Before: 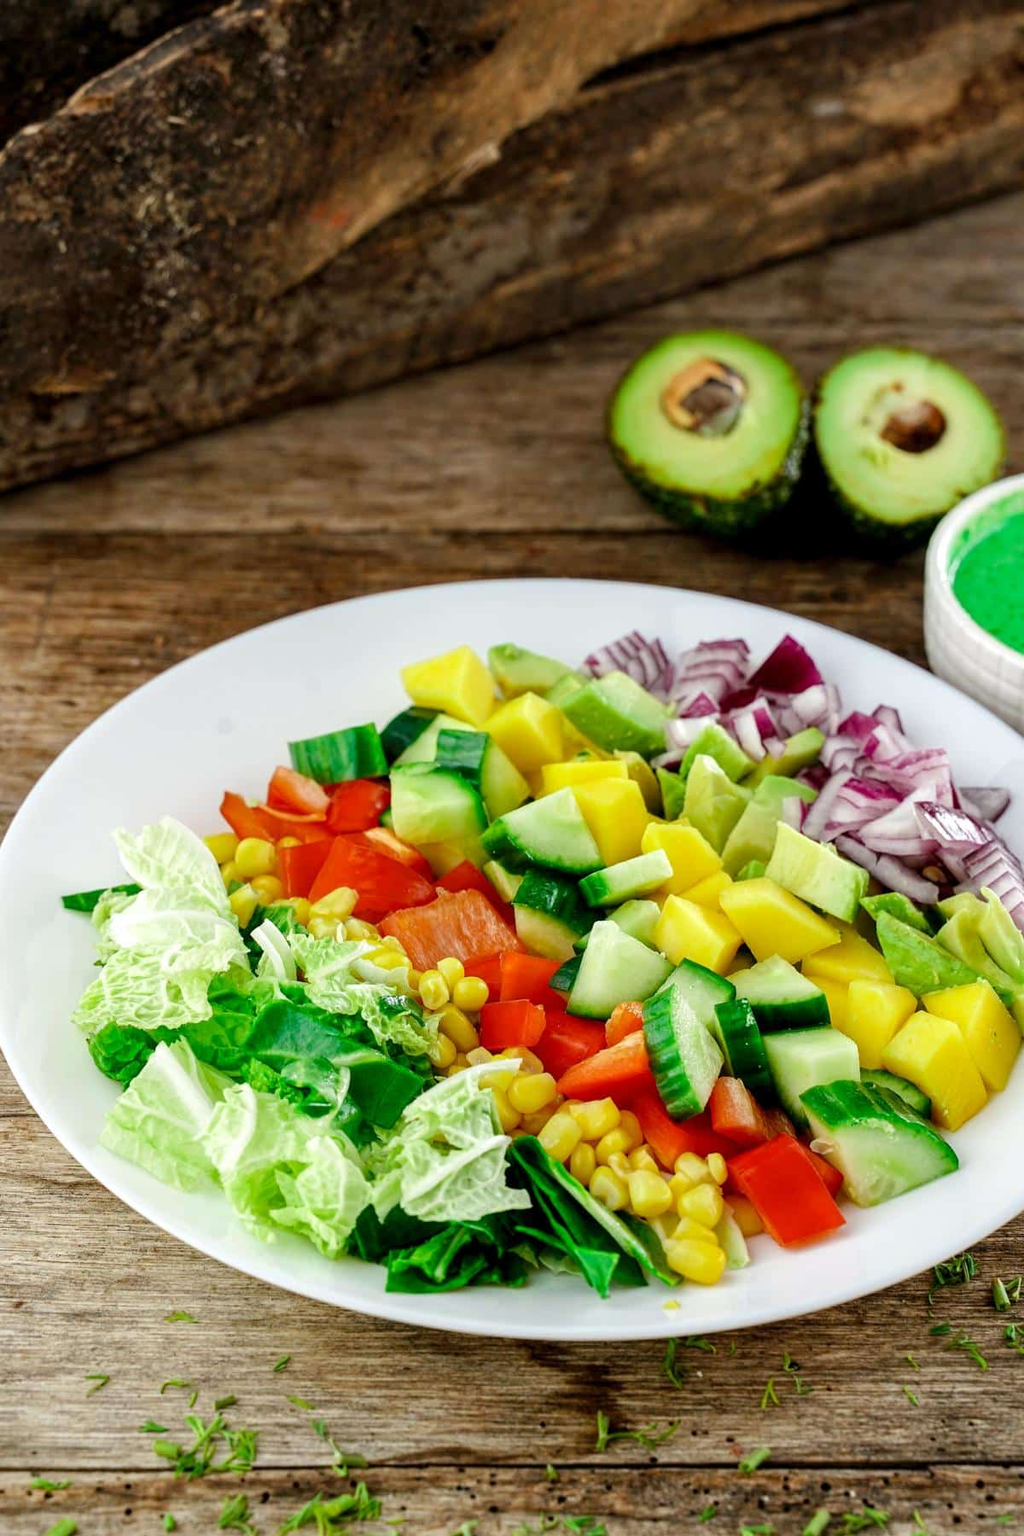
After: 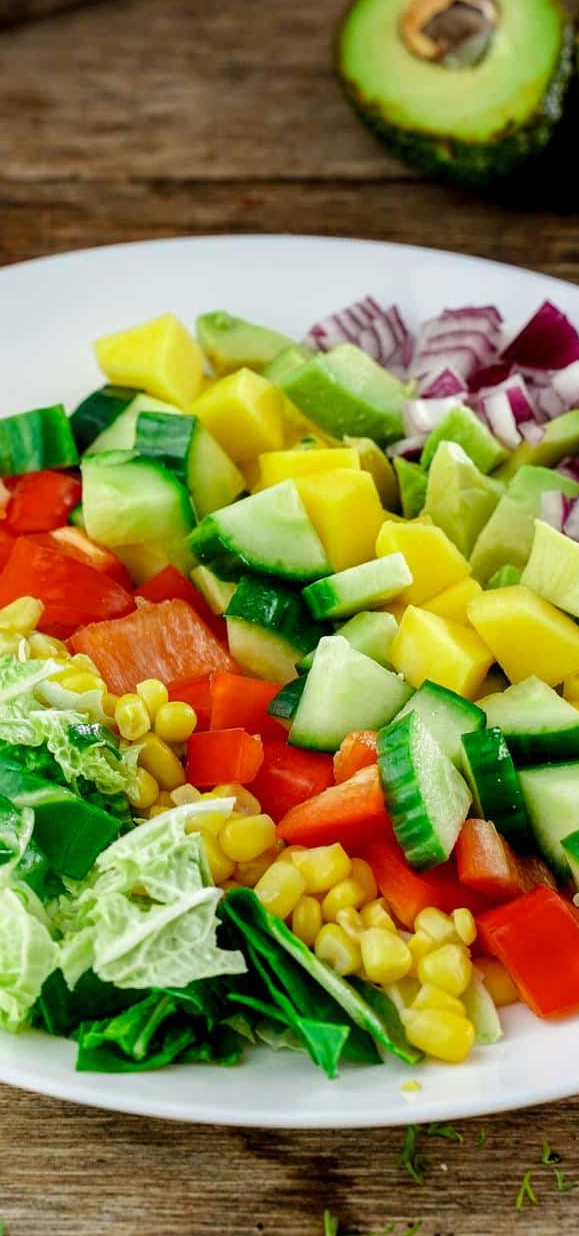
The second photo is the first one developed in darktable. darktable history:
crop: left 31.379%, top 24.658%, right 20.326%, bottom 6.628%
exposure: exposure -0.072 EV, compensate highlight preservation false
